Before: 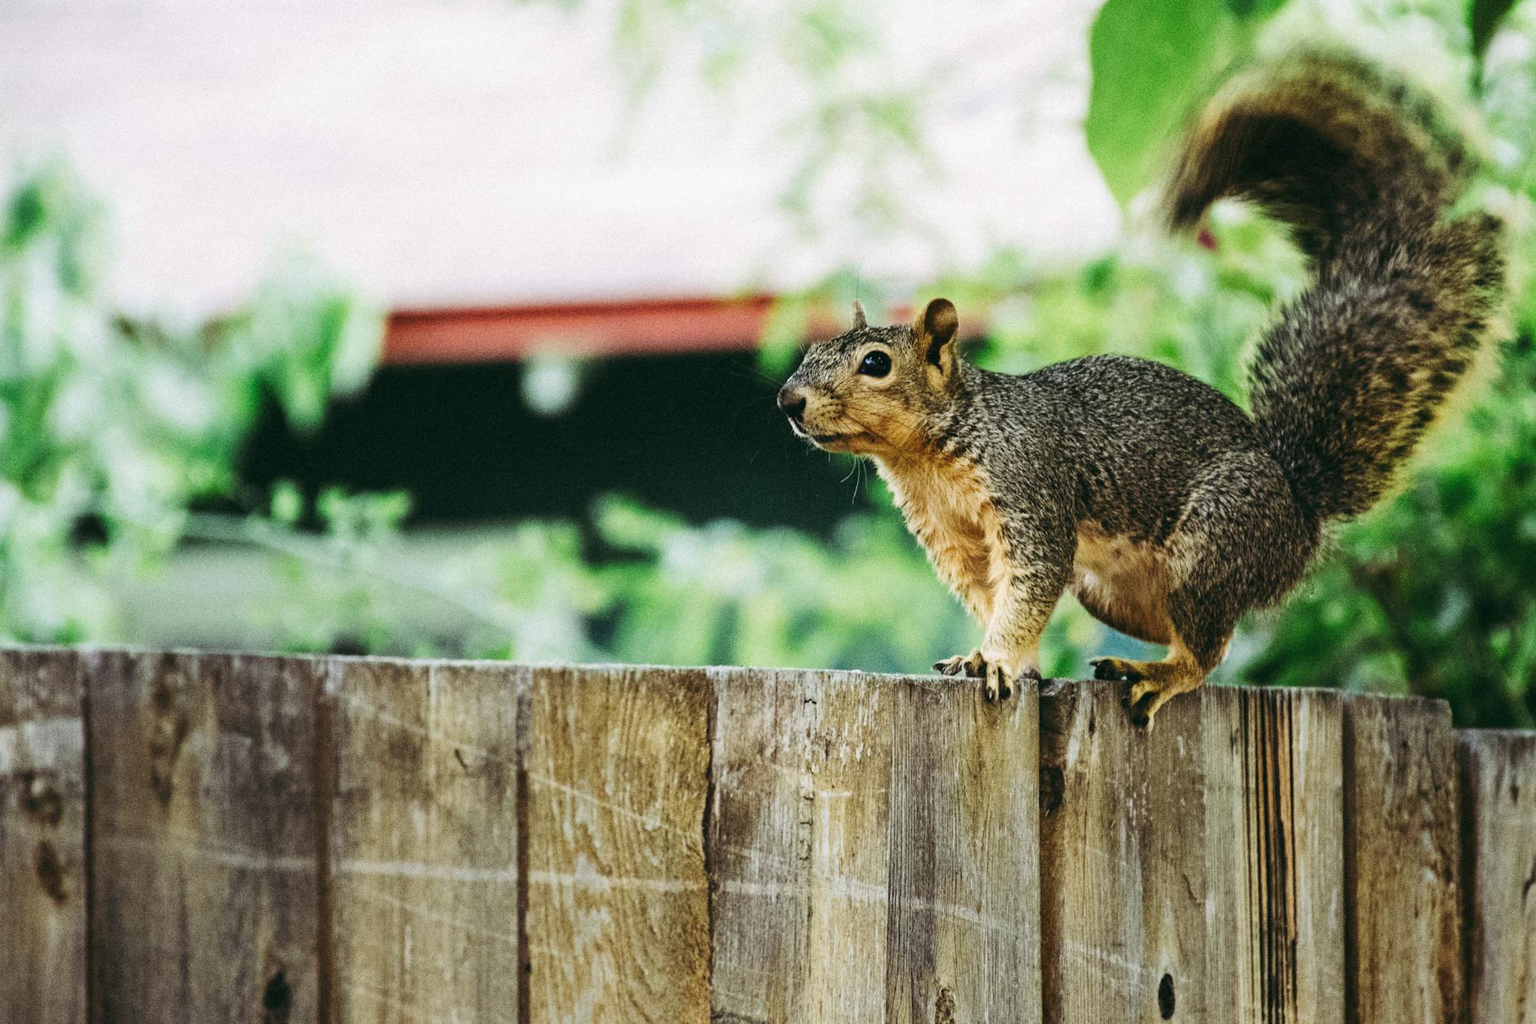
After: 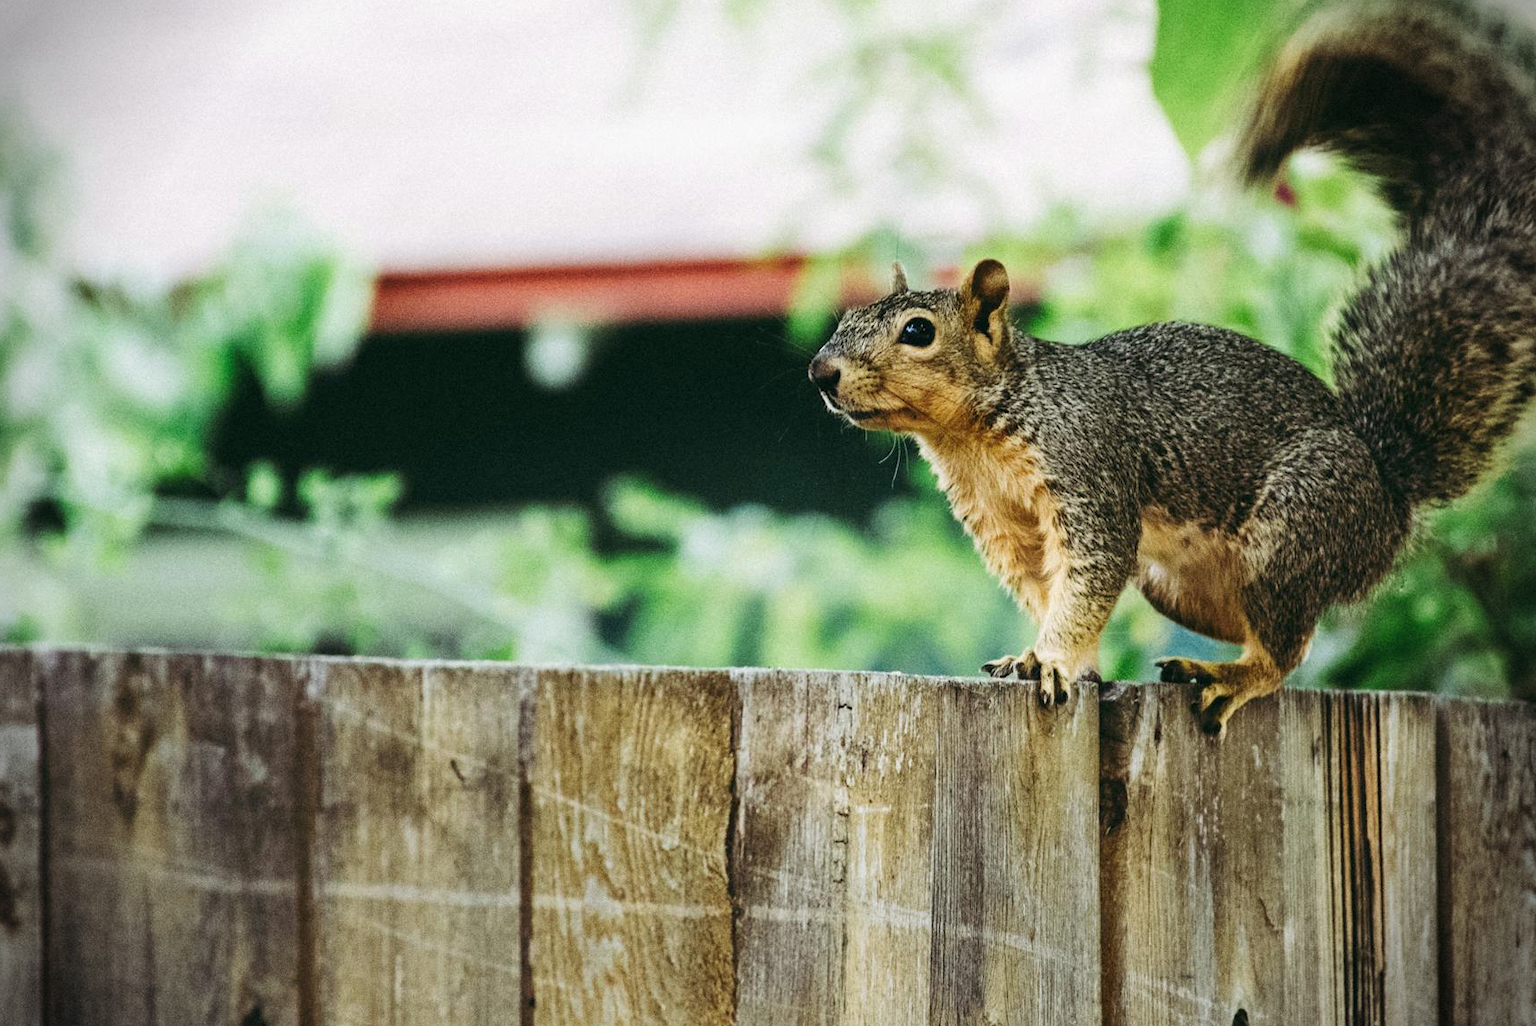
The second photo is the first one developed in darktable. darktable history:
vignetting: fall-off start 88.15%, fall-off radius 25.88%, center (-0.014, 0)
crop: left 3.196%, top 6.394%, right 6.655%, bottom 3.271%
